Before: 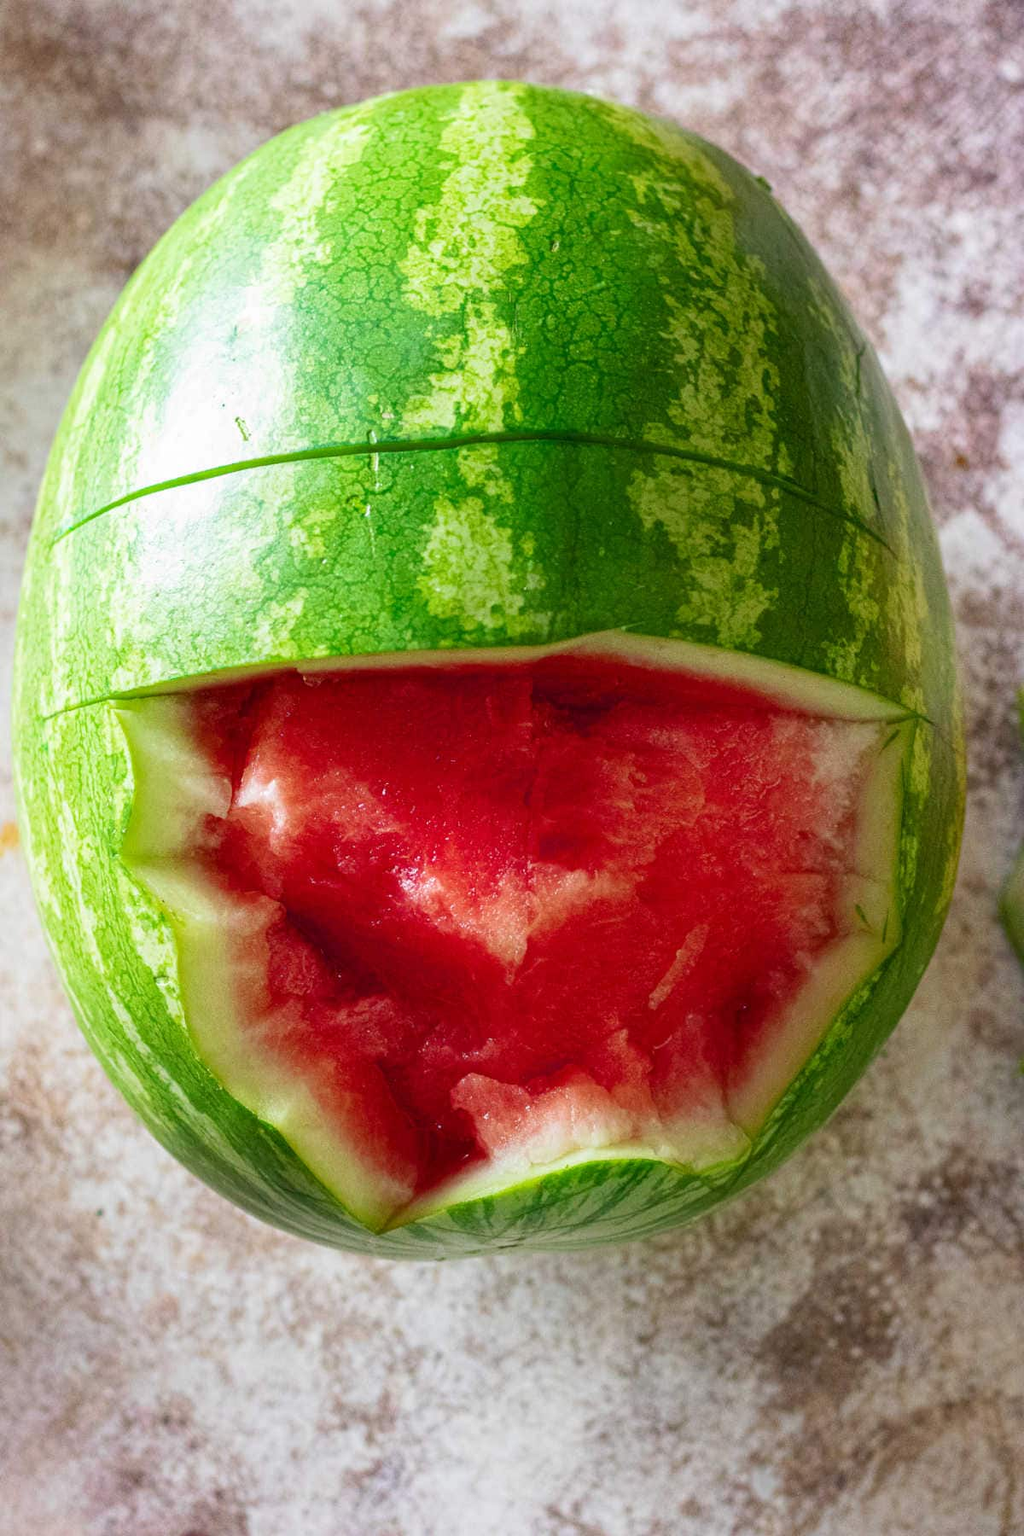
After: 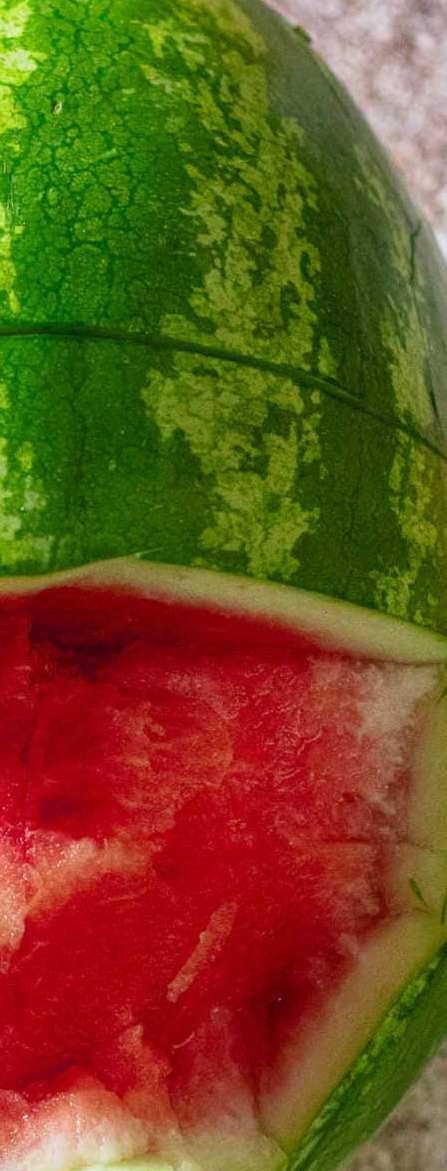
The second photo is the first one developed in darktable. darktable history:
crop and rotate: left 49.471%, top 10.086%, right 13.203%, bottom 24.848%
